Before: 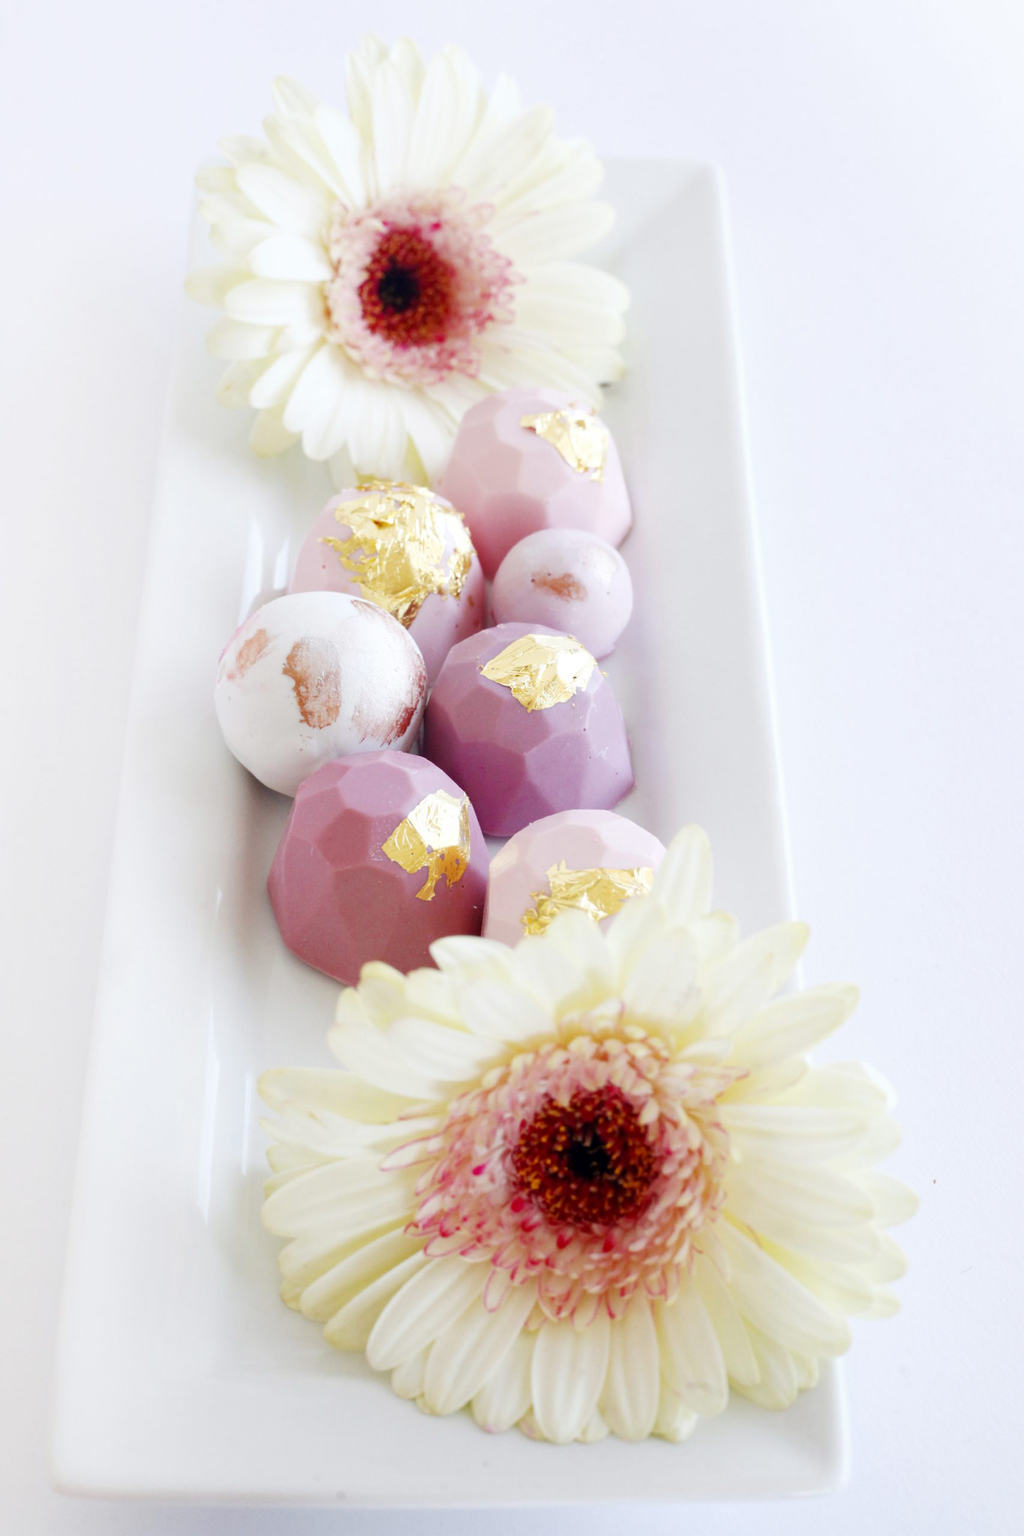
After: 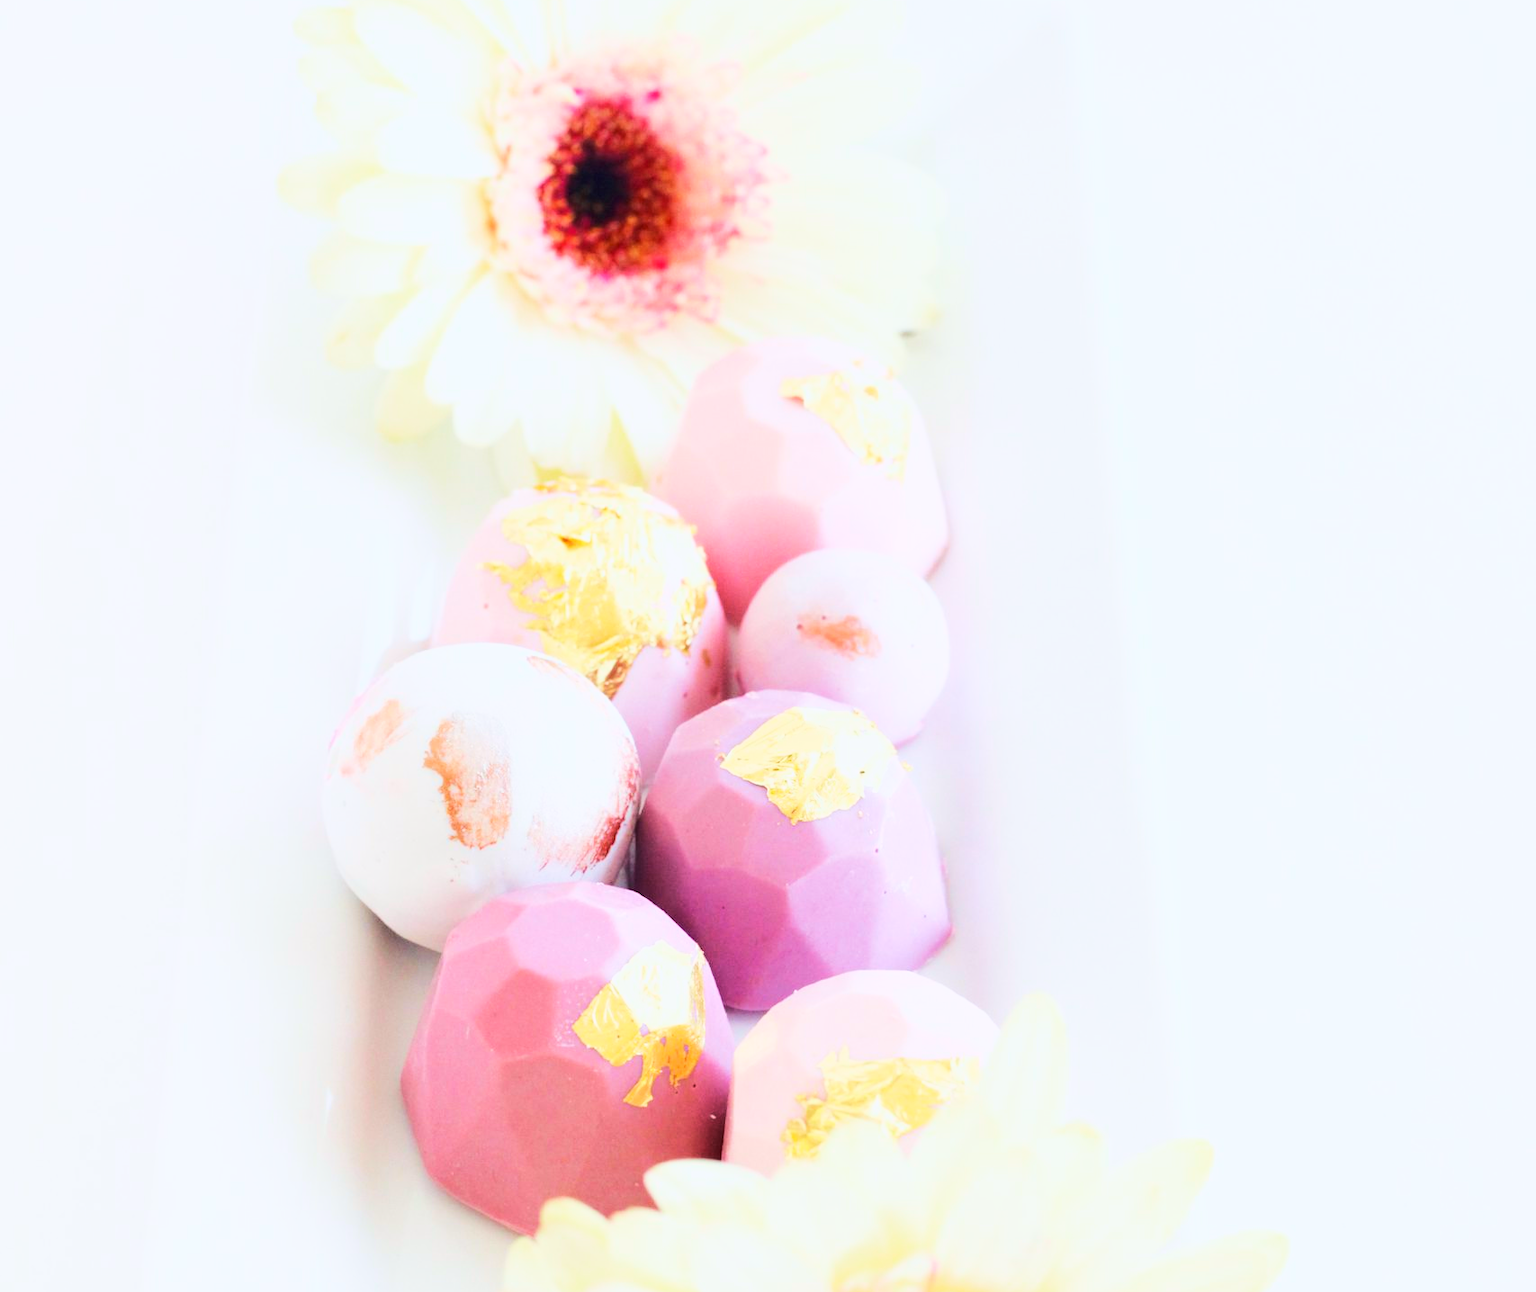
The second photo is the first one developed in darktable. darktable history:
base curve: curves: ch0 [(0, 0) (0.025, 0.046) (0.112, 0.277) (0.467, 0.74) (0.814, 0.929) (1, 0.942)]
white balance: red 0.986, blue 1.01
crop and rotate: top 10.605%, bottom 33.274%
velvia: on, module defaults
tone curve: curves: ch0 [(0, 0) (0.266, 0.247) (0.741, 0.751) (1, 1)], color space Lab, linked channels, preserve colors none
